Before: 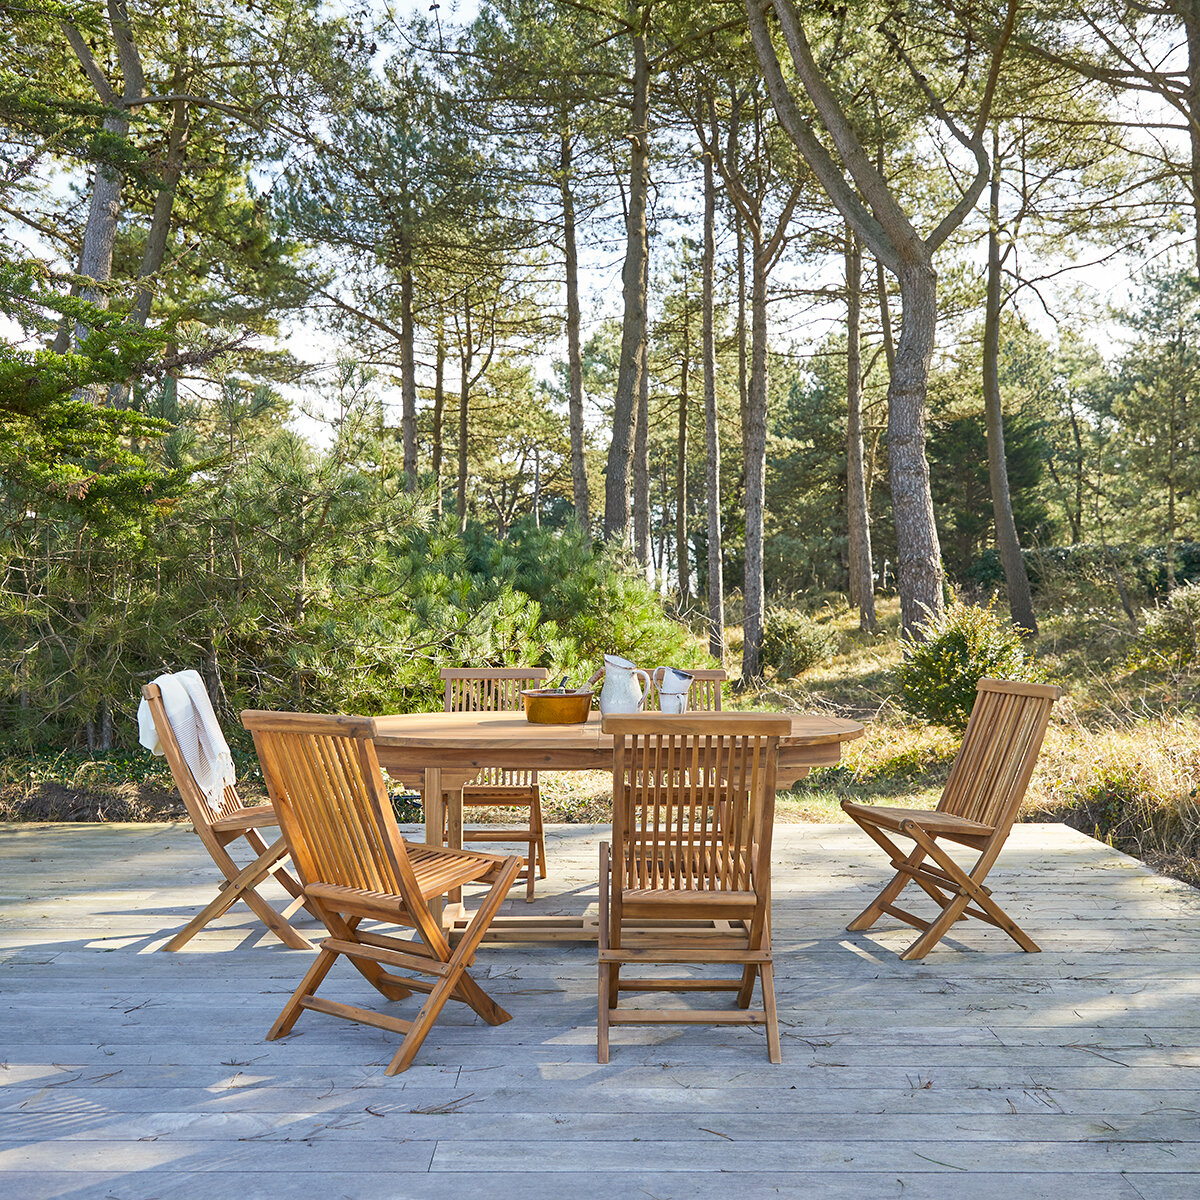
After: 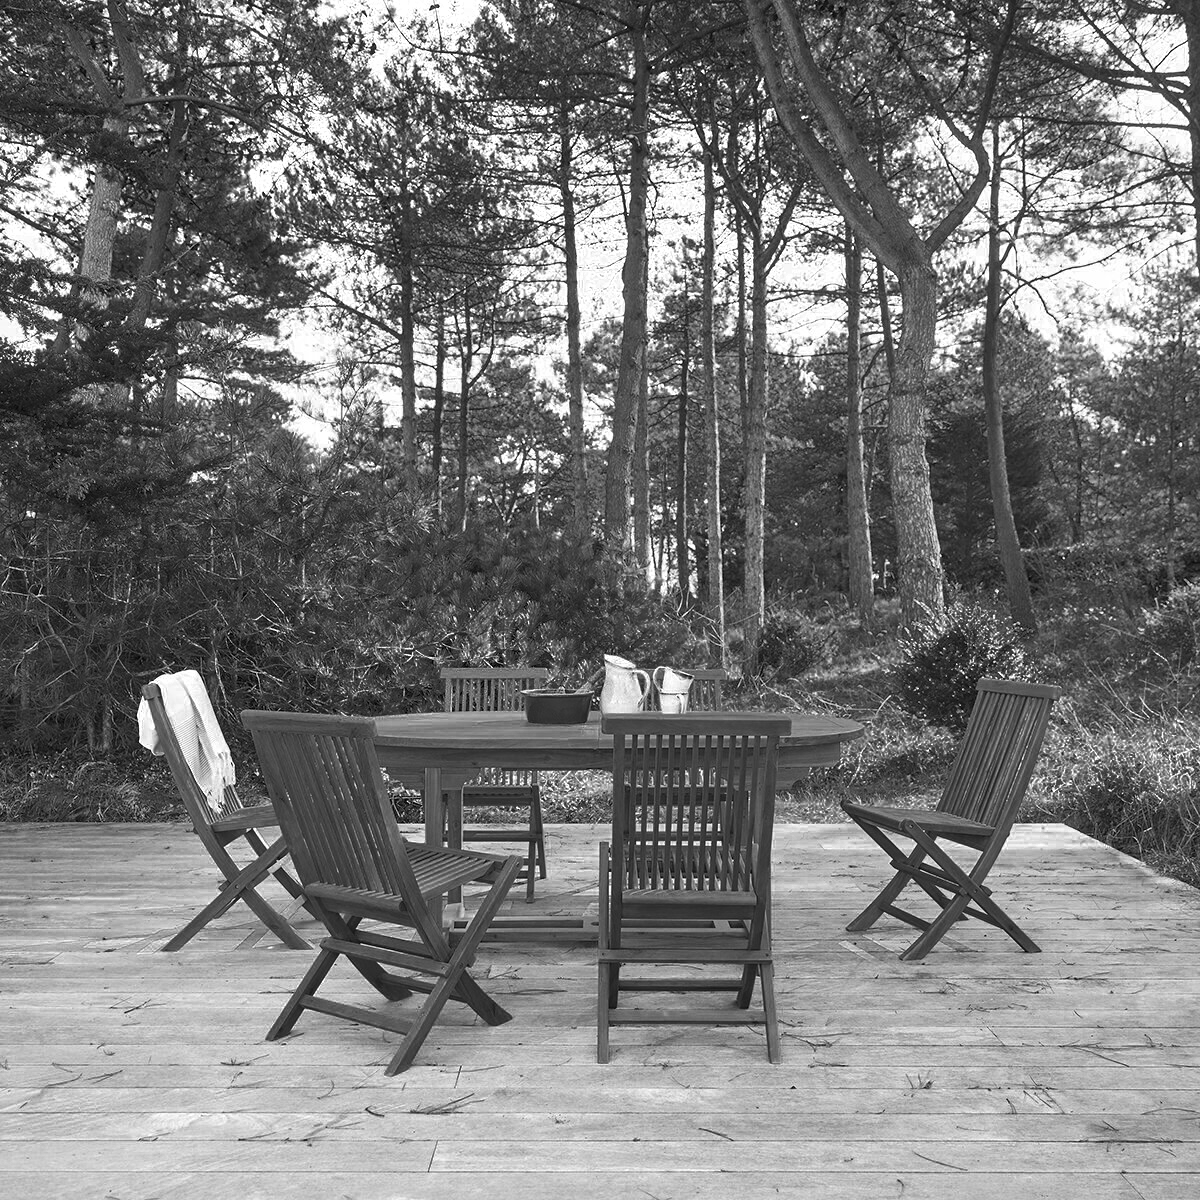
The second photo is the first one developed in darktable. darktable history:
color zones: curves: ch0 [(0.287, 0.048) (0.493, 0.484) (0.737, 0.816)]; ch1 [(0, 0) (0.143, 0) (0.286, 0) (0.429, 0) (0.571, 0) (0.714, 0) (0.857, 0)]
tone equalizer: on, module defaults
